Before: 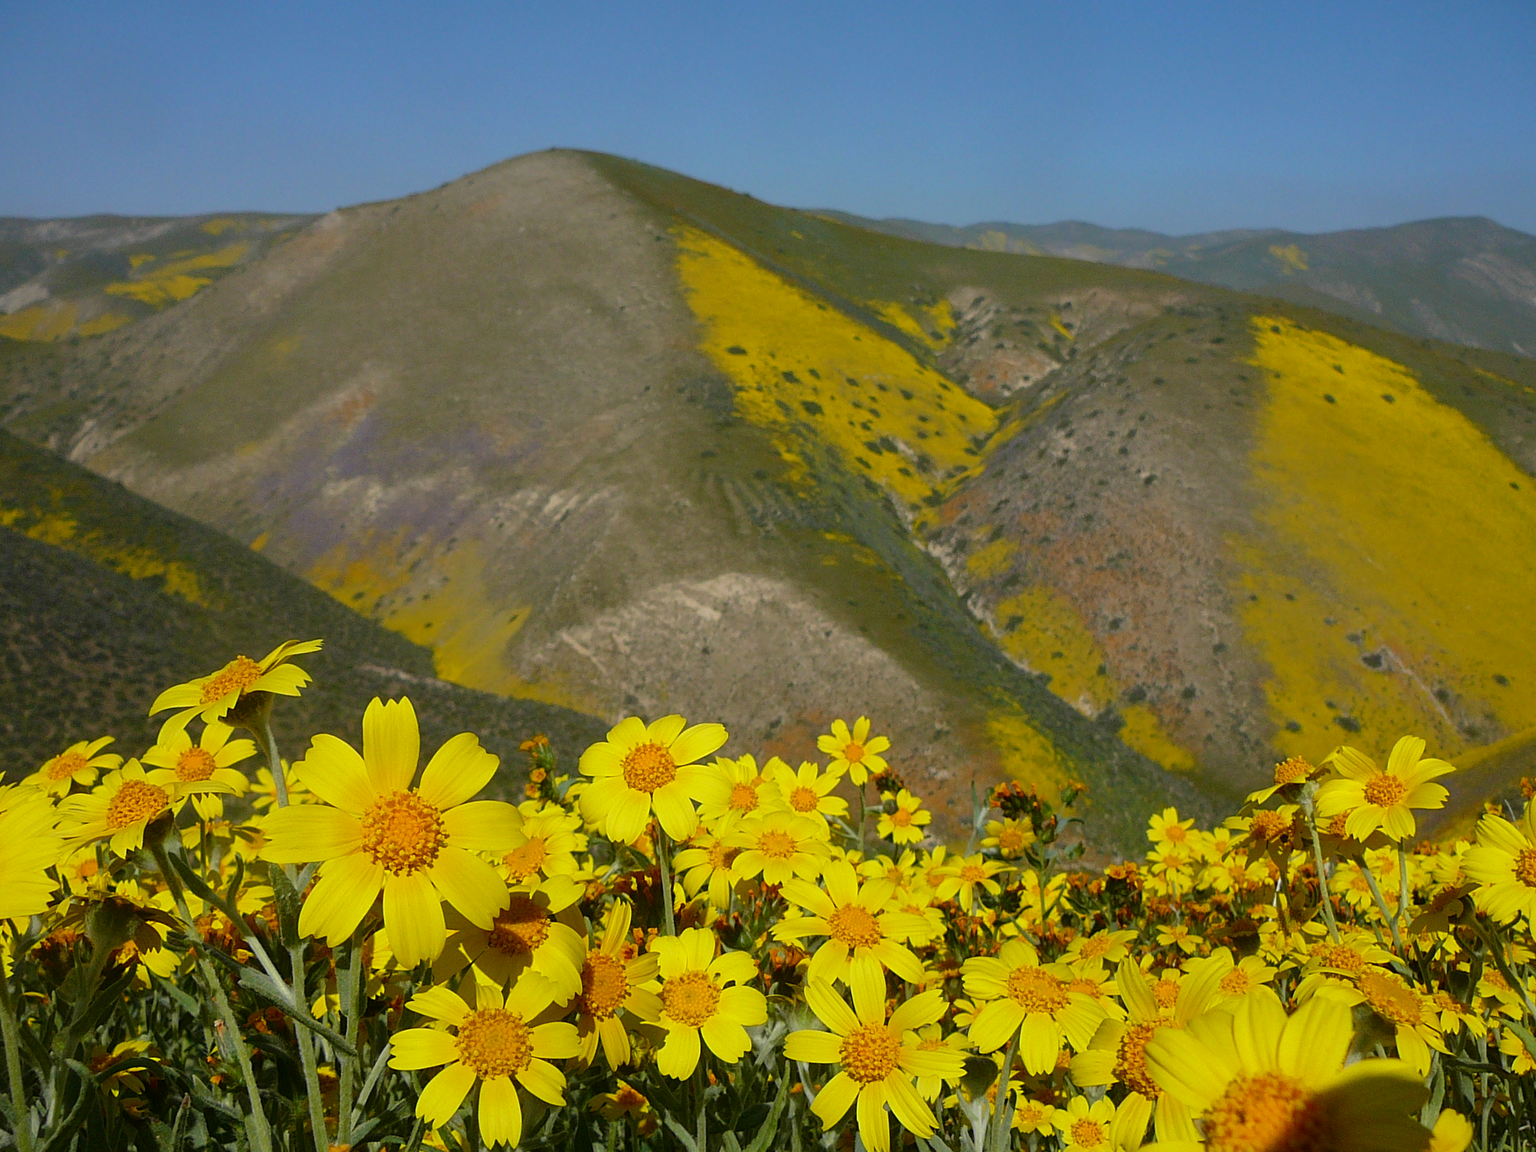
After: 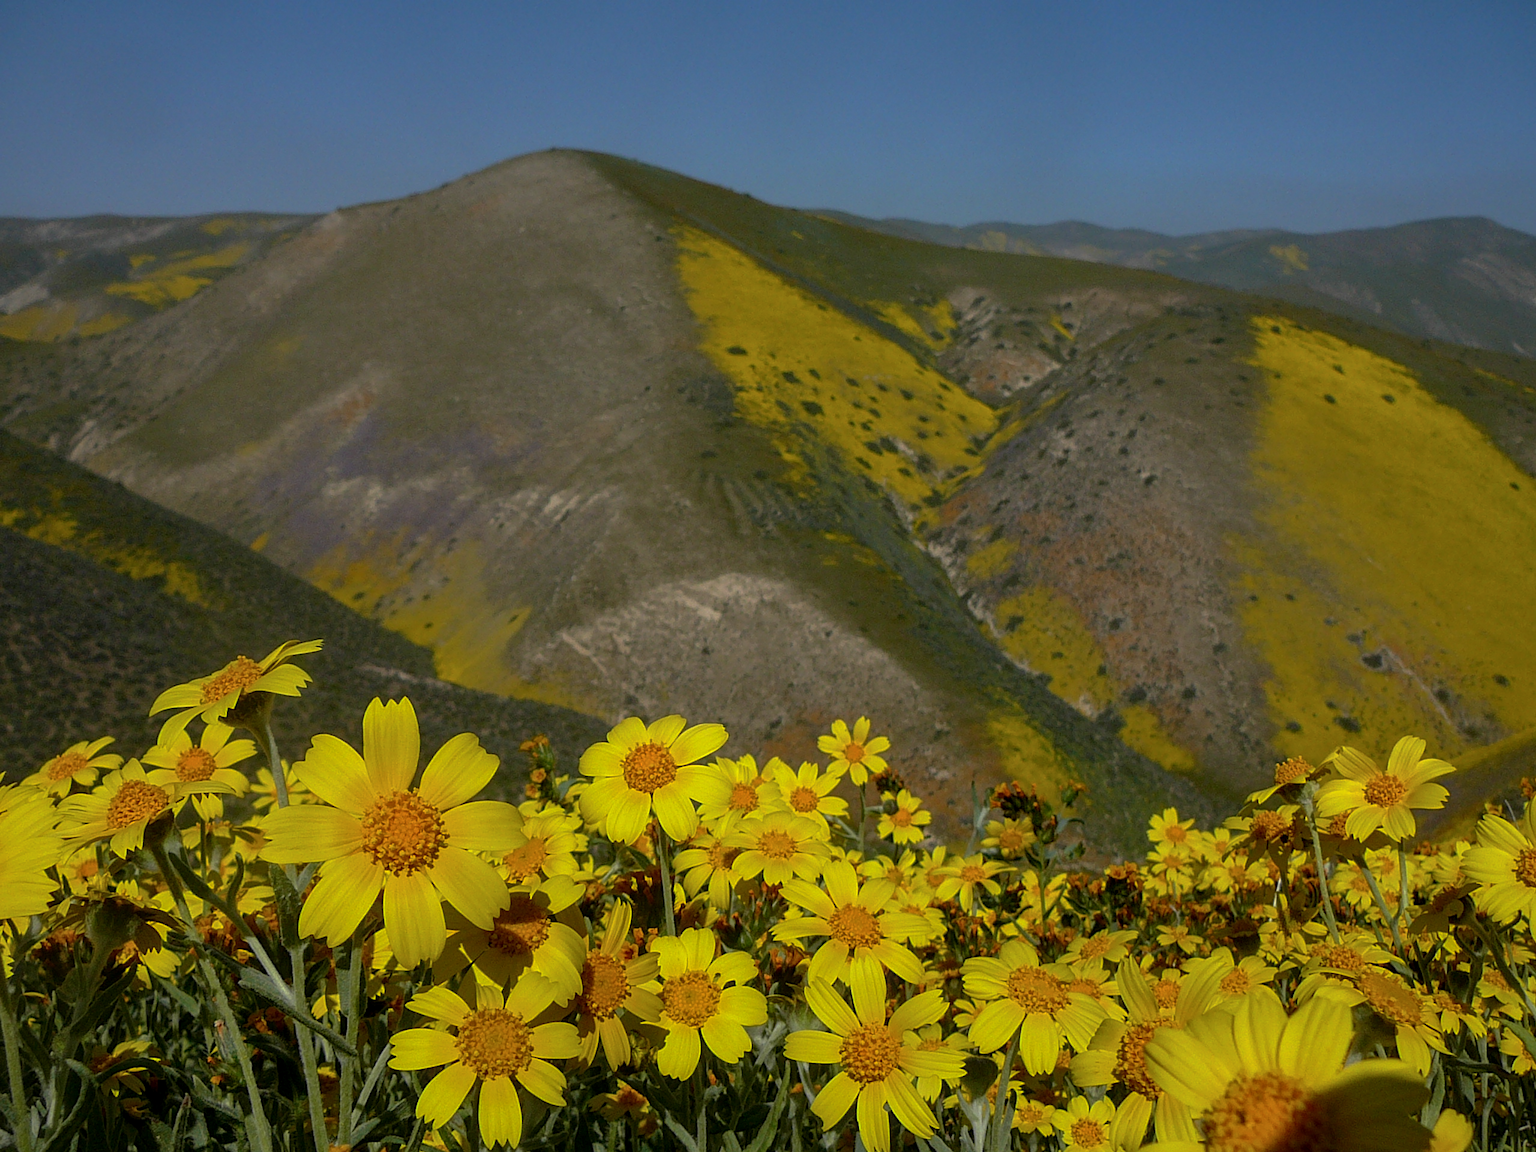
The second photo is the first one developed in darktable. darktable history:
base curve: curves: ch0 [(0, 0) (0.595, 0.418) (1, 1)], preserve colors none
local contrast: on, module defaults
